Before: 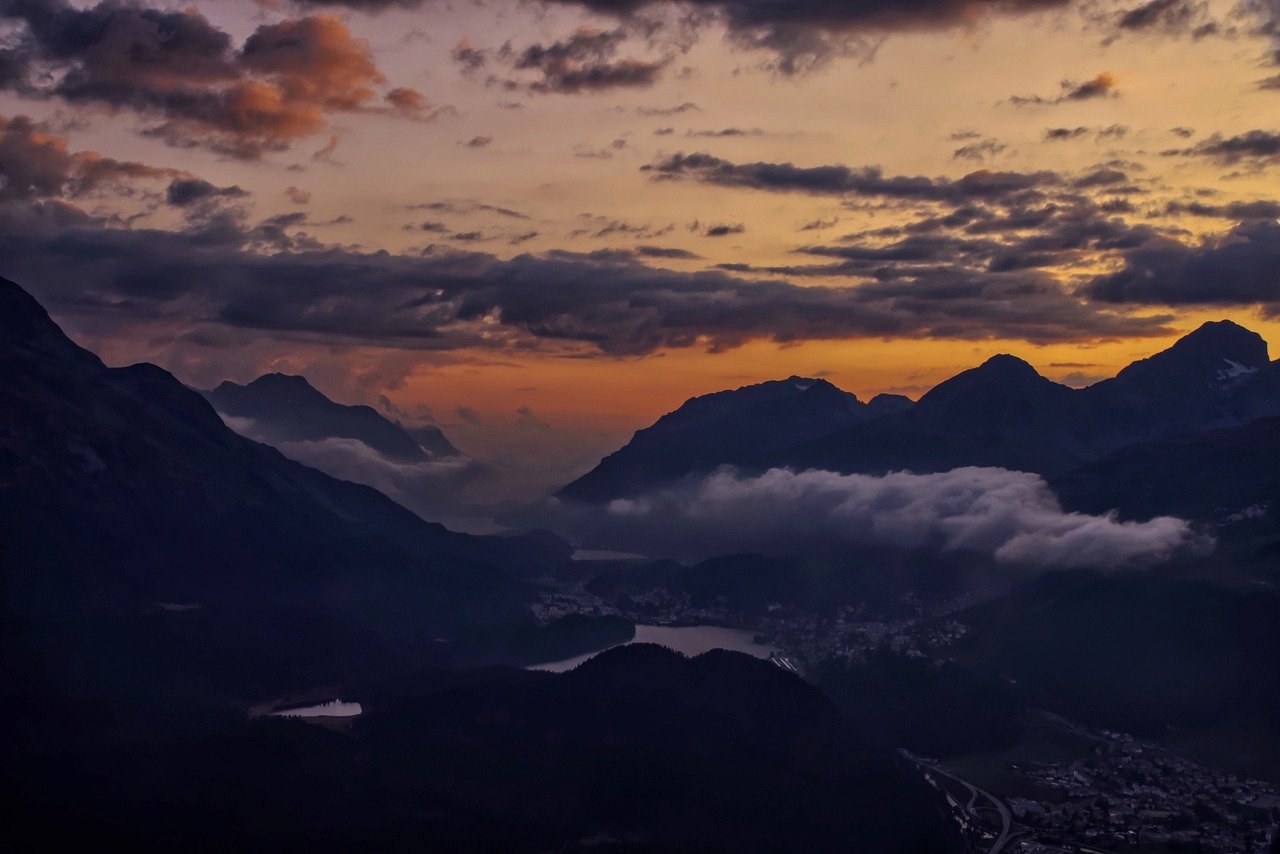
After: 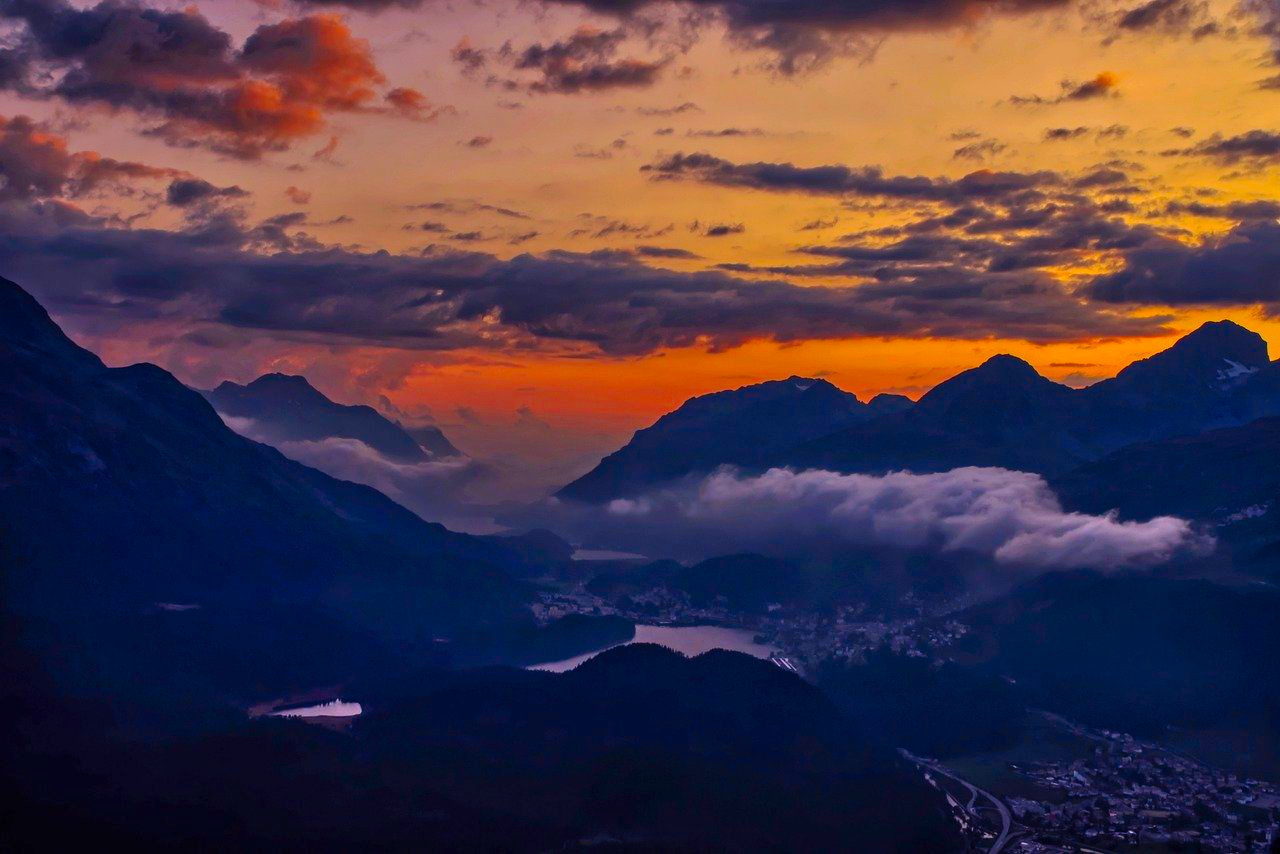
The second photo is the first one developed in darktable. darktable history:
color correction: saturation 1.8
shadows and highlights: radius 108.52, shadows 40.68, highlights -72.88, low approximation 0.01, soften with gaussian
